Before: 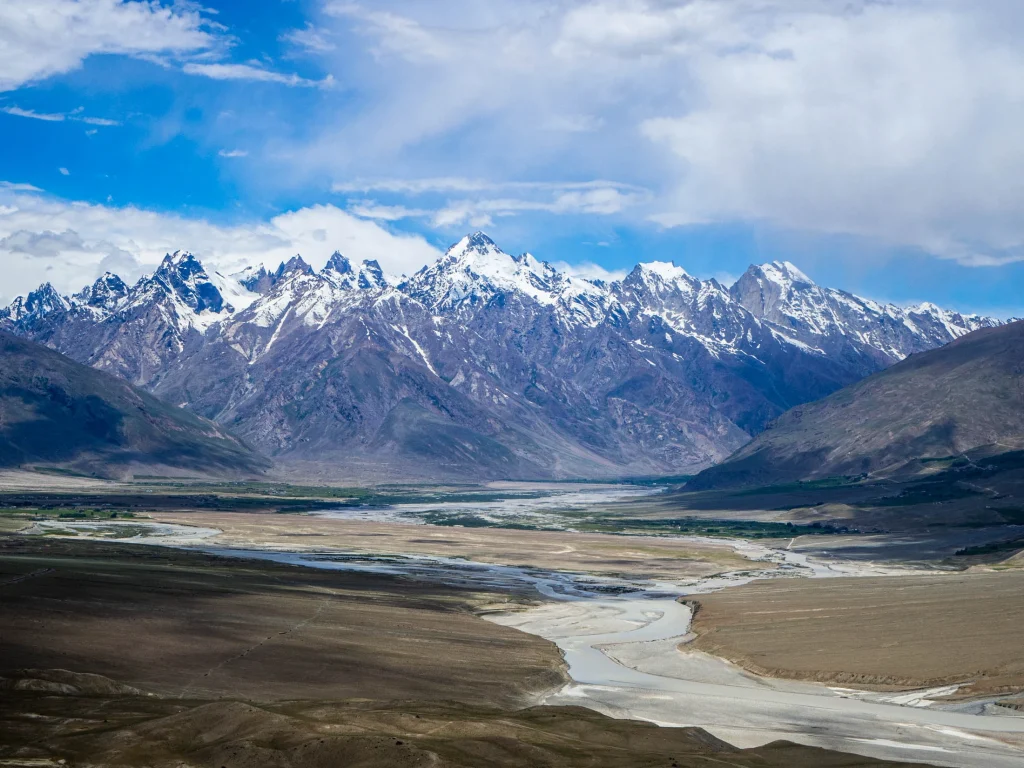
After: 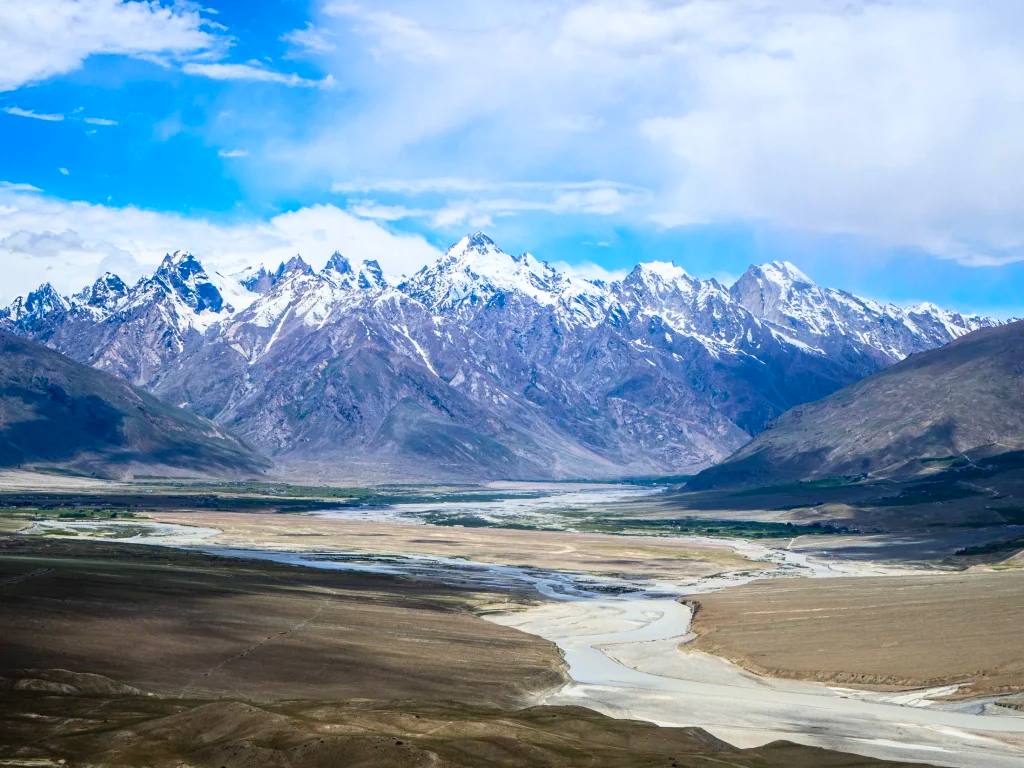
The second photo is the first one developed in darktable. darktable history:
contrast brightness saturation: contrast 0.199, brightness 0.159, saturation 0.225
